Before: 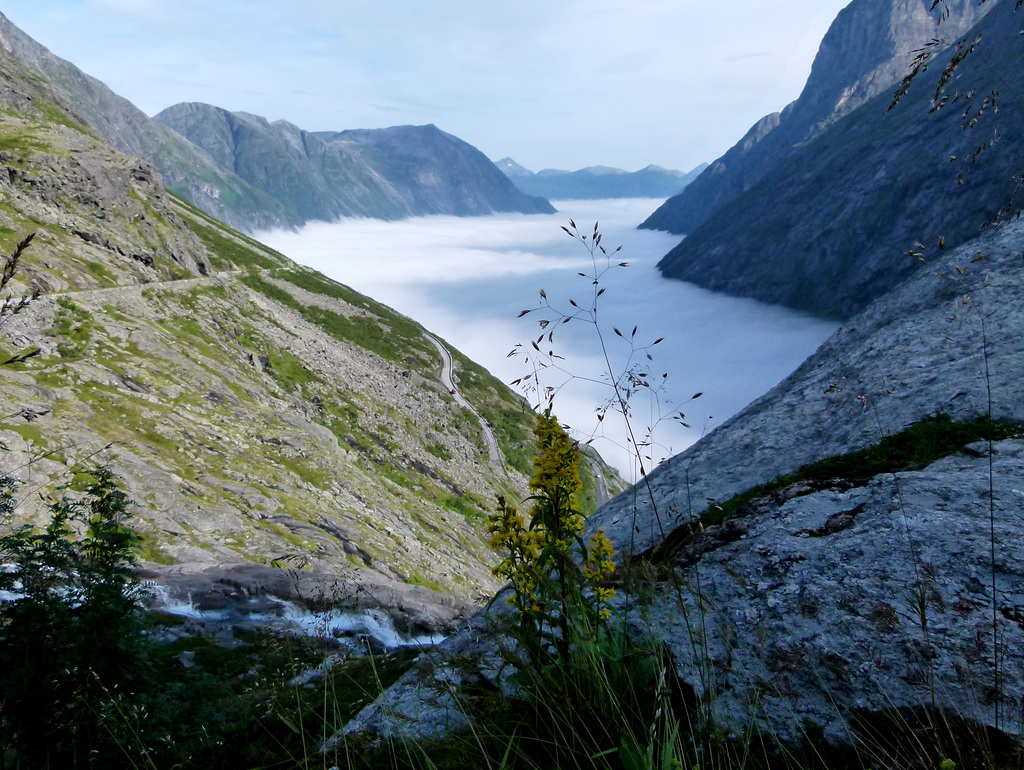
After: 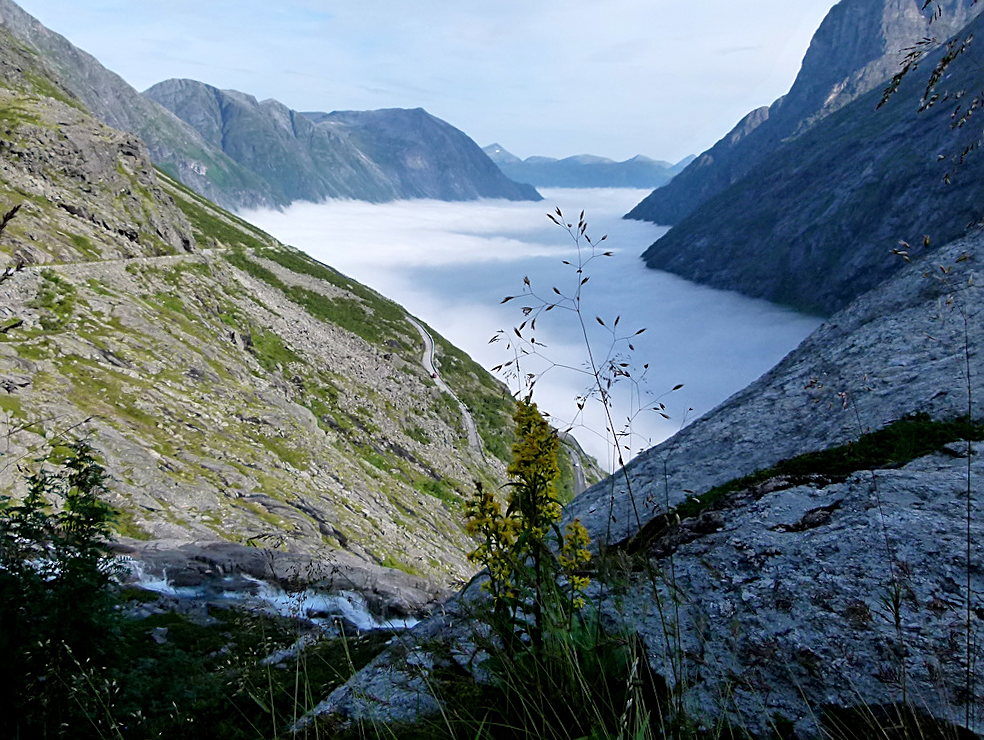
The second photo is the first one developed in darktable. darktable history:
sharpen: on, module defaults
crop and rotate: angle -1.73°
